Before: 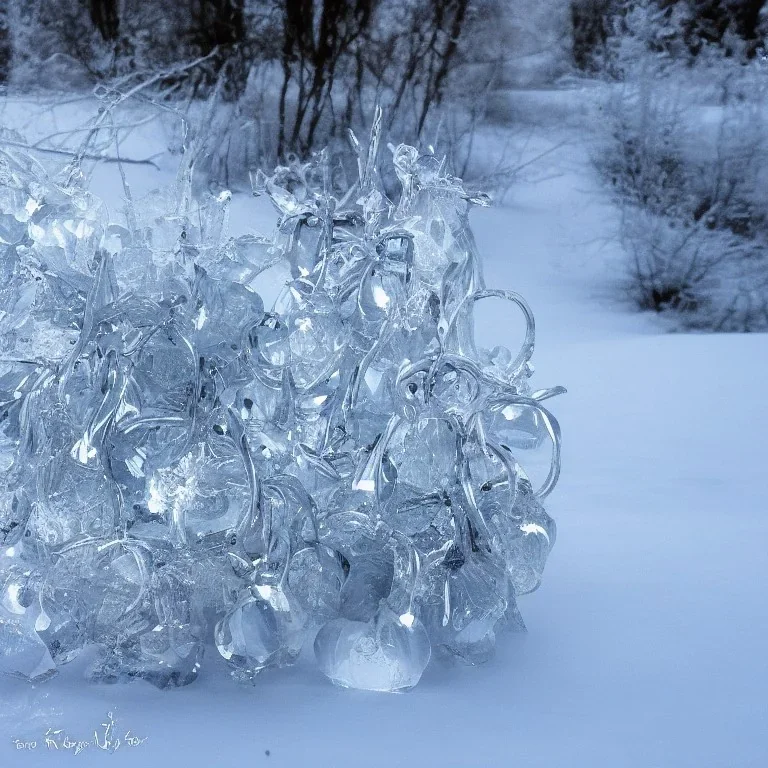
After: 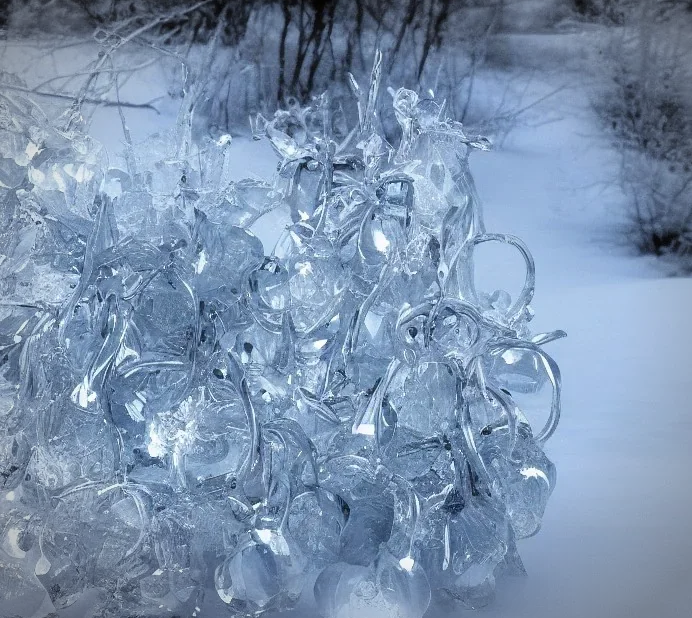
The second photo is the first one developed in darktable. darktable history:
vignetting: automatic ratio true
shadows and highlights: shadows -87.73, highlights -37.03, soften with gaussian
crop: top 7.403%, right 9.874%, bottom 12.09%
